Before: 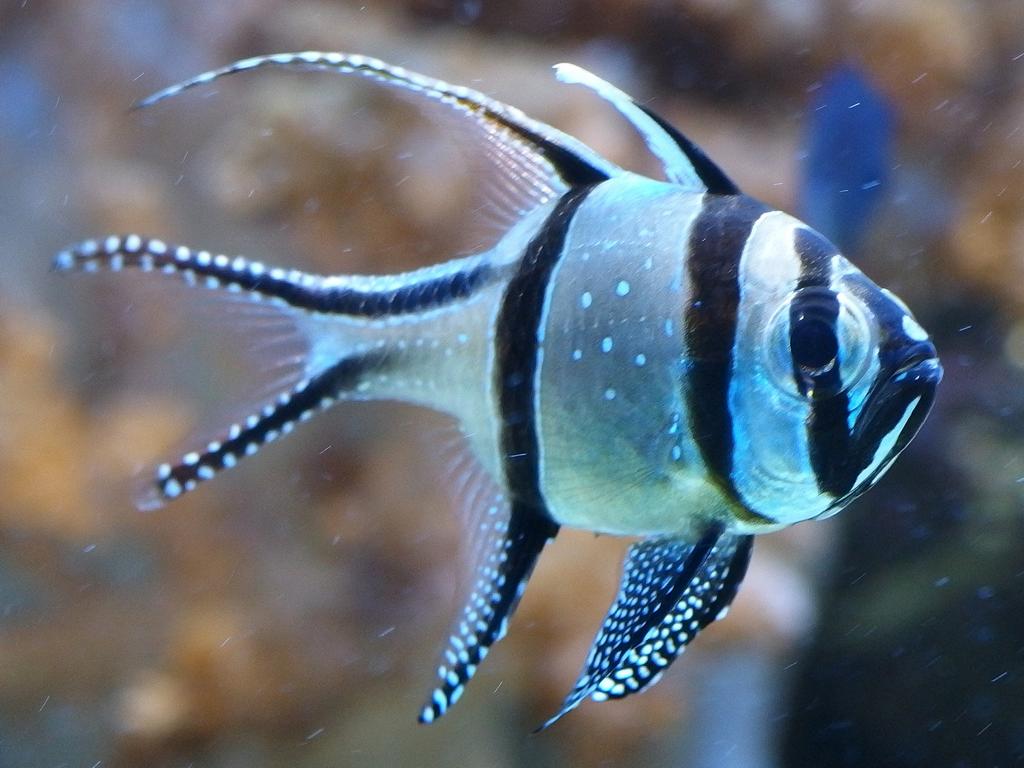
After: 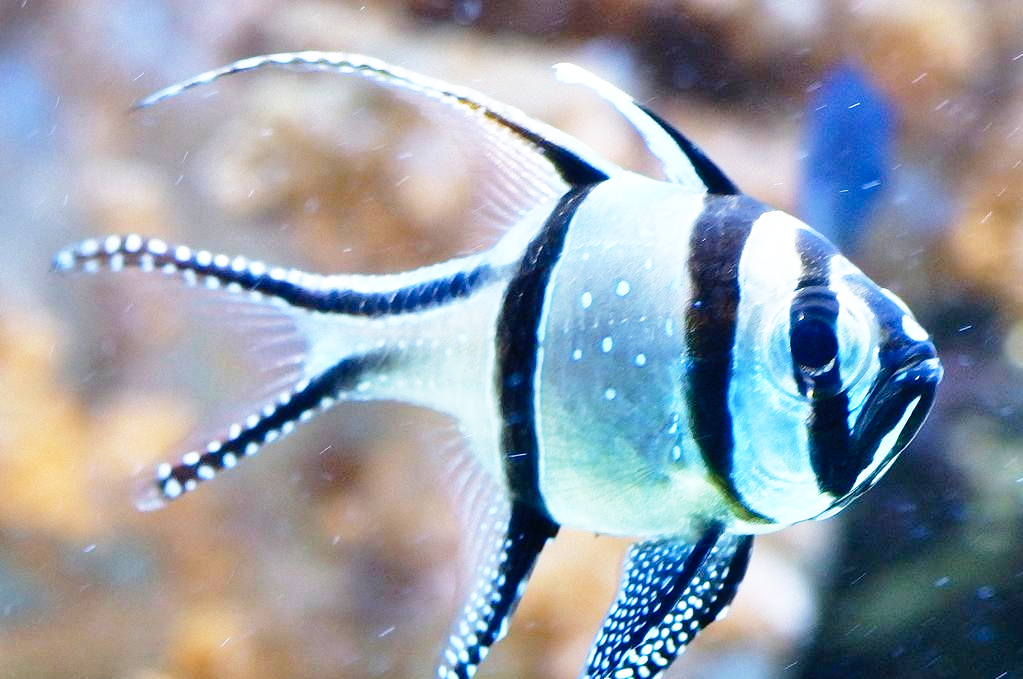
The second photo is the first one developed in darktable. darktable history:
base curve: curves: ch0 [(0, 0) (0.012, 0.01) (0.073, 0.168) (0.31, 0.711) (0.645, 0.957) (1, 1)], preserve colors none
crop and rotate: top 0%, bottom 11.49%
